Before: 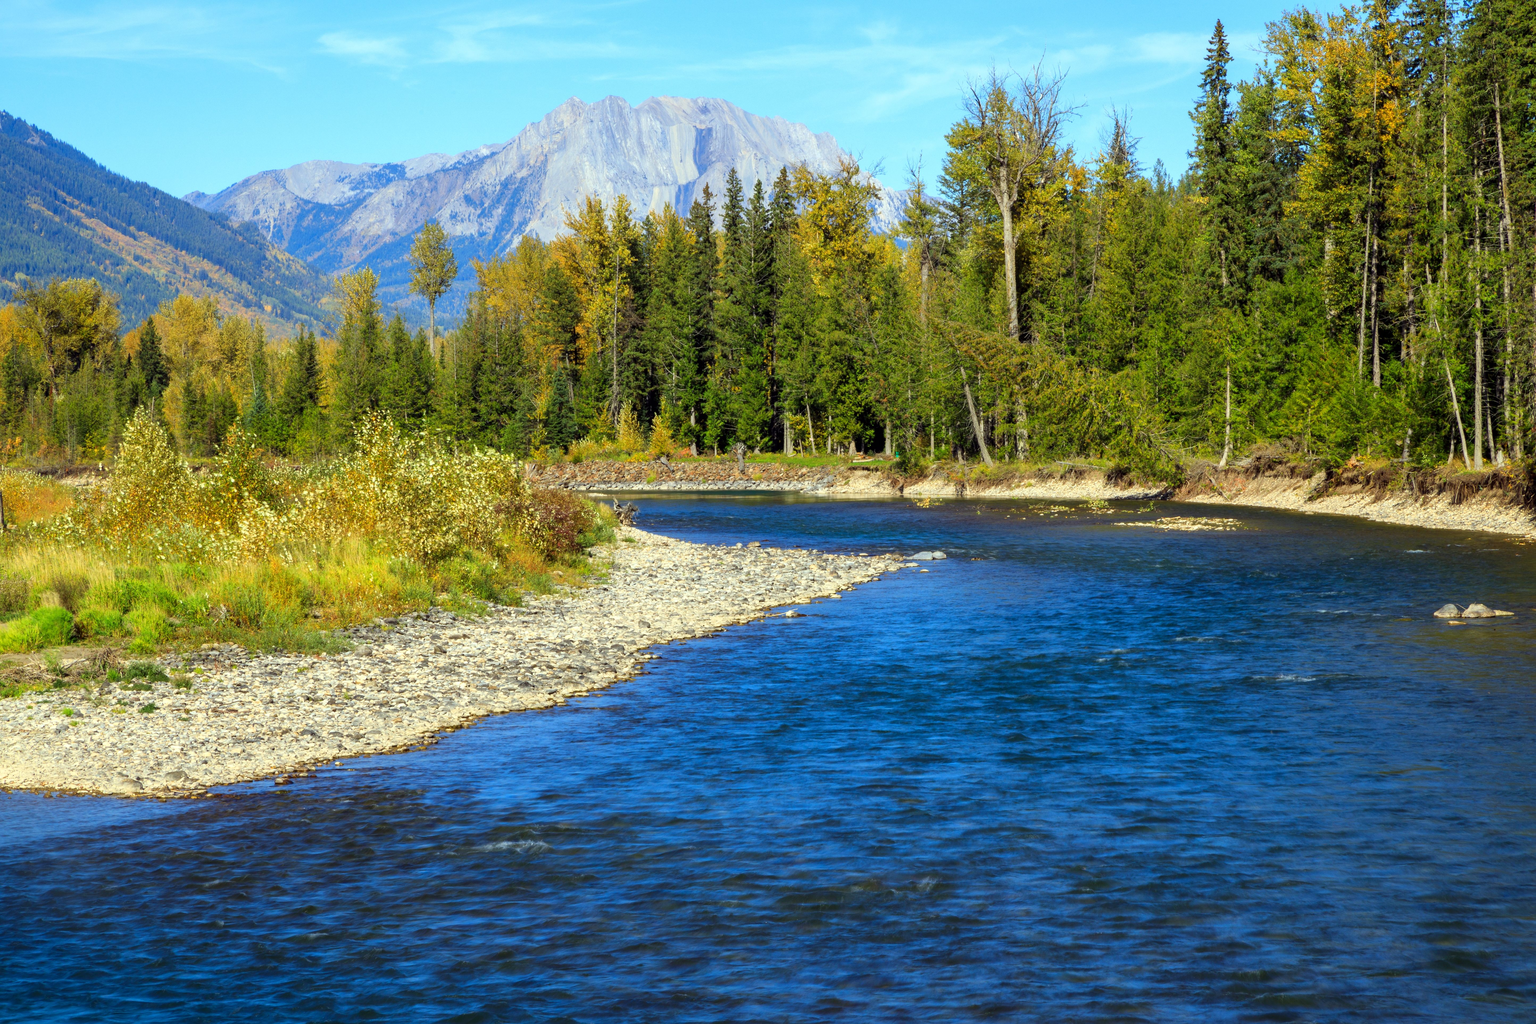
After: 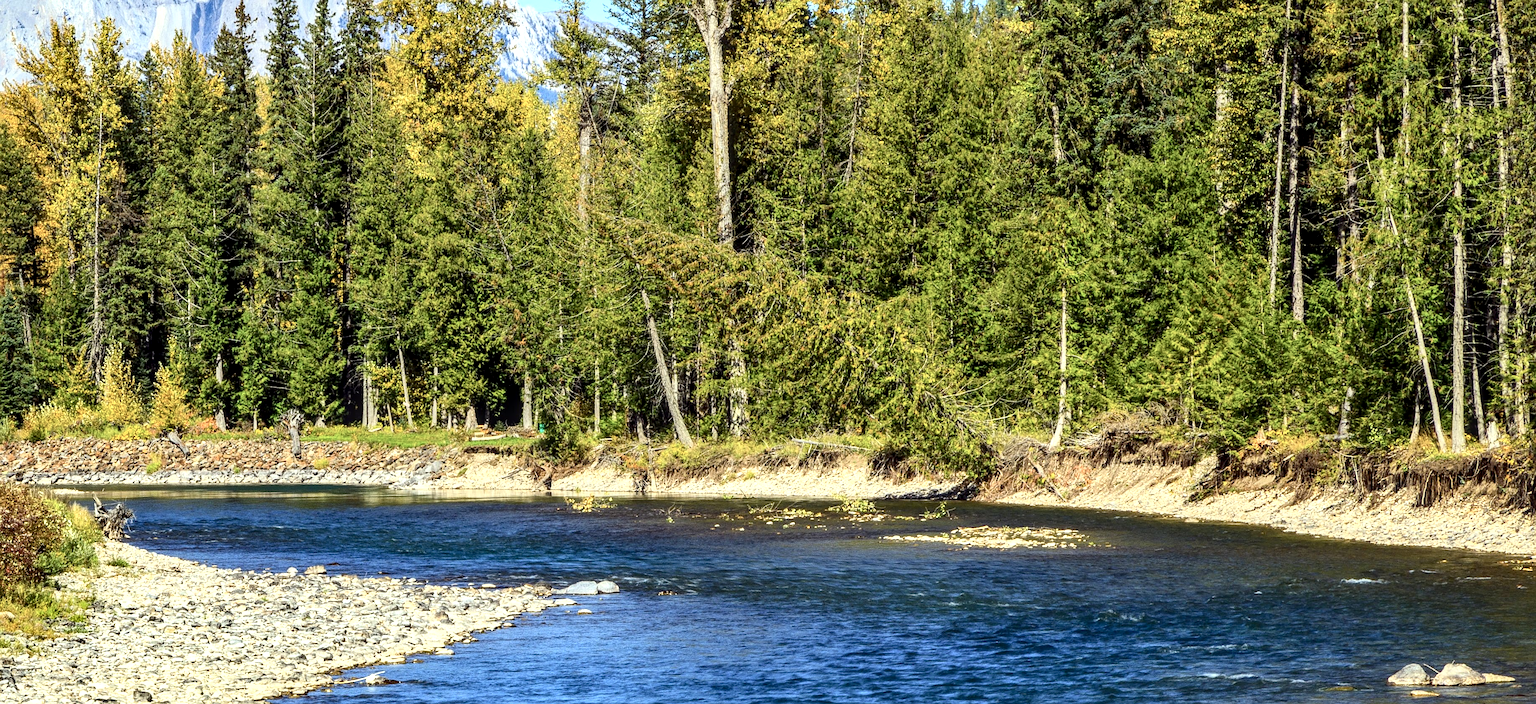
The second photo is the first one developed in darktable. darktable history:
crop: left 36.073%, top 17.907%, right 0.521%, bottom 38.491%
contrast brightness saturation: contrast 0.248, saturation -0.307
local contrast: highlights 61%, detail 143%, midtone range 0.428
shadows and highlights: soften with gaussian
color balance rgb: perceptual saturation grading › global saturation 19.553%, contrast -9.442%
sharpen: amount 0.5
exposure: exposure 0.497 EV, compensate exposure bias true, compensate highlight preservation false
